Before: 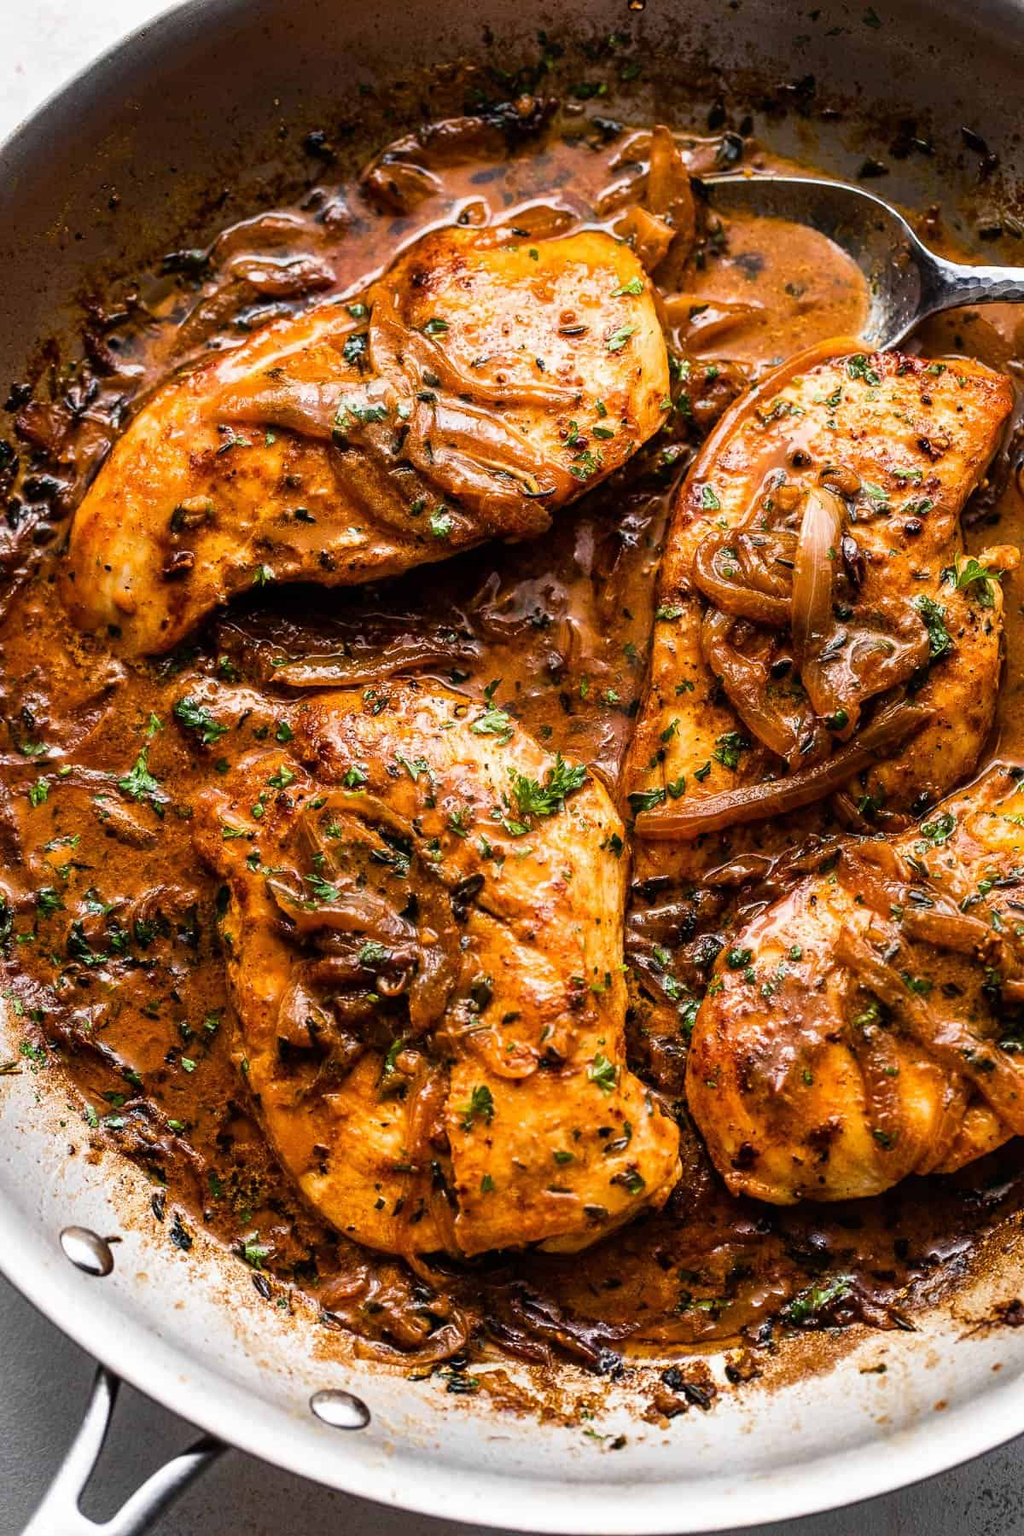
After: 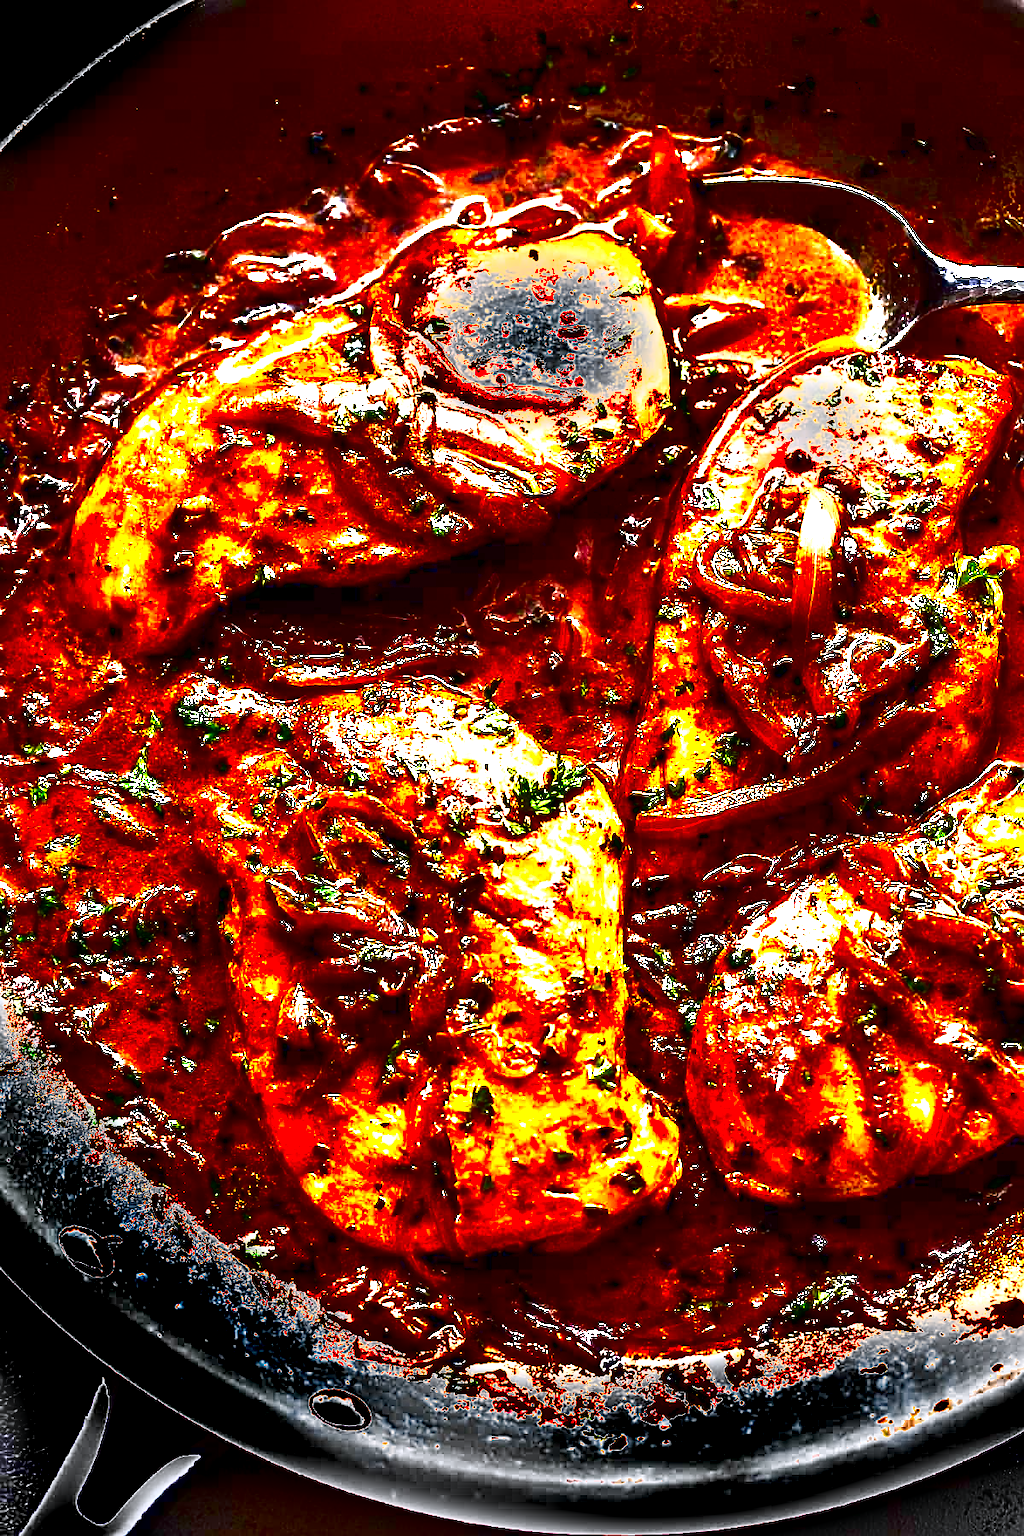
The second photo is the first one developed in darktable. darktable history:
contrast brightness saturation: brightness -0.993, saturation 0.99
shadows and highlights: soften with gaussian
exposure: black level correction 0, exposure 1.538 EV, compensate highlight preservation false
sharpen: on, module defaults
color correction: highlights a* -0.096, highlights b* -5.38, shadows a* -0.122, shadows b* -0.129
